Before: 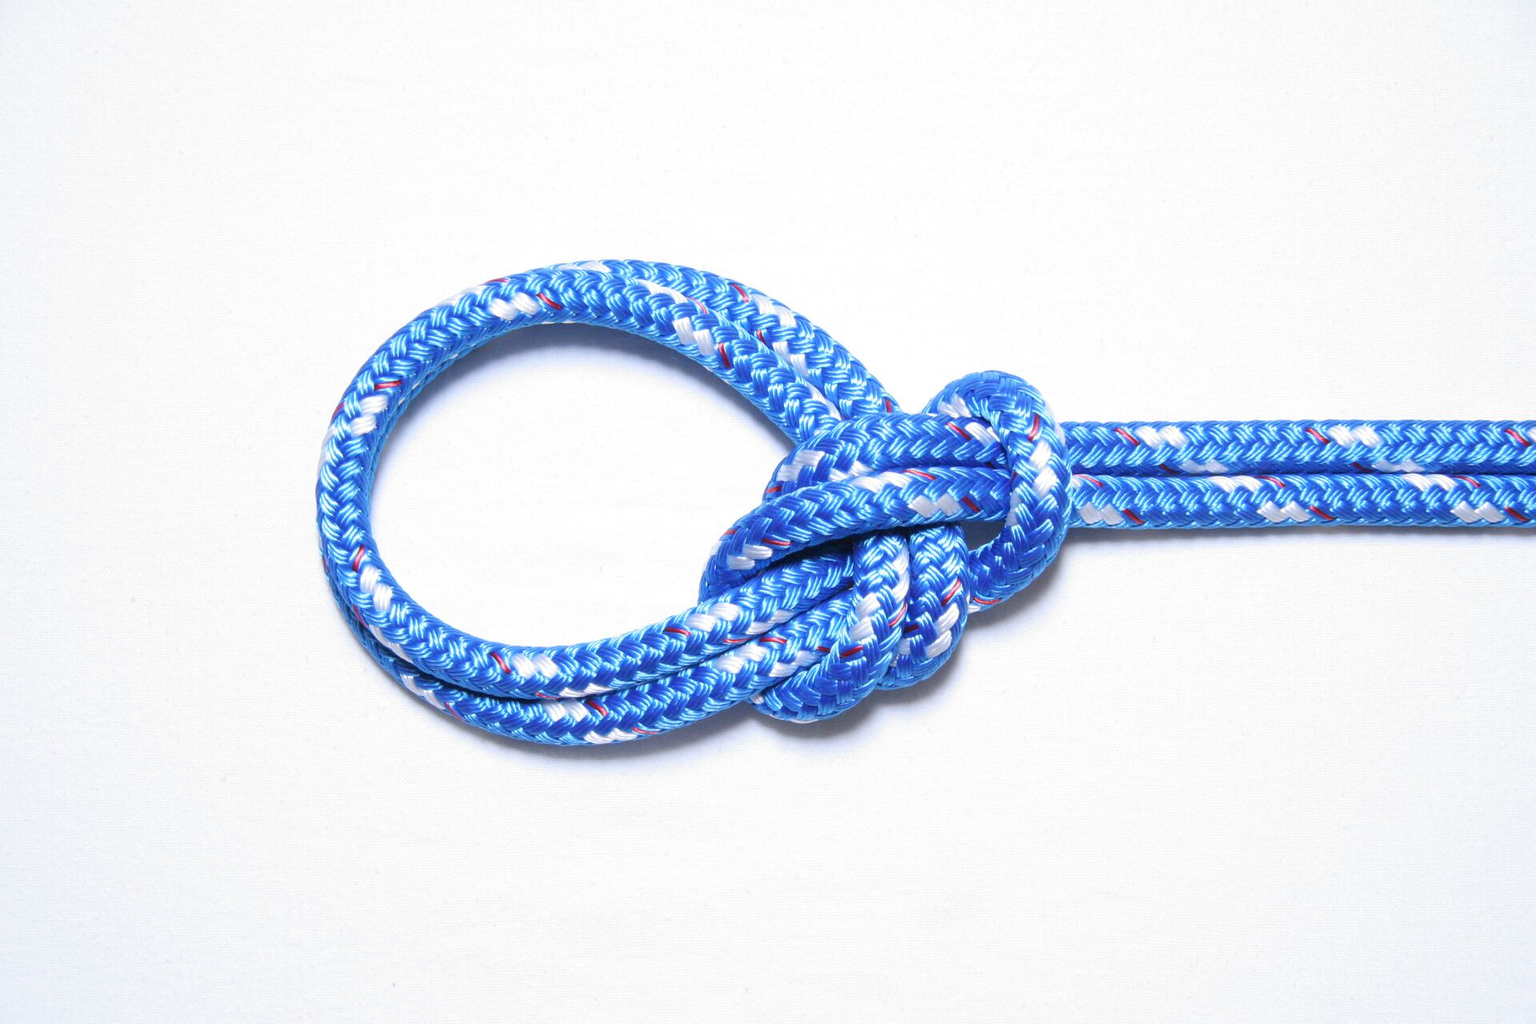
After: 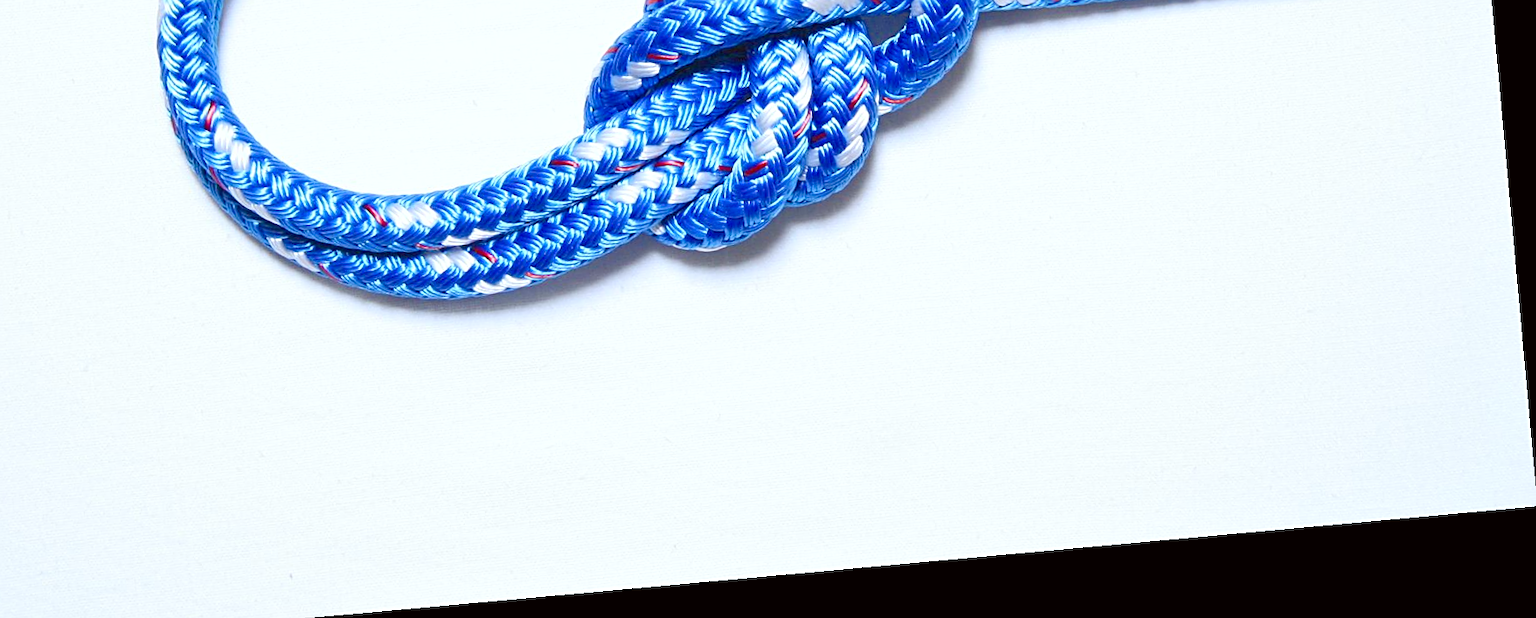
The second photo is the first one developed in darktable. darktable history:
color balance rgb: perceptual saturation grading › global saturation 20%, perceptual saturation grading › highlights -25%, perceptual saturation grading › shadows 25%
crop and rotate: left 13.306%, top 48.129%, bottom 2.928%
sharpen: on, module defaults
contrast brightness saturation: contrast 0.14
white balance: emerald 1
rotate and perspective: rotation -5.2°, automatic cropping off
tone equalizer: -7 EV 0.15 EV, -6 EV 0.6 EV, -5 EV 1.15 EV, -4 EV 1.33 EV, -3 EV 1.15 EV, -2 EV 0.6 EV, -1 EV 0.15 EV, mask exposure compensation -0.5 EV
color correction: highlights a* -2.73, highlights b* -2.09, shadows a* 2.41, shadows b* 2.73
